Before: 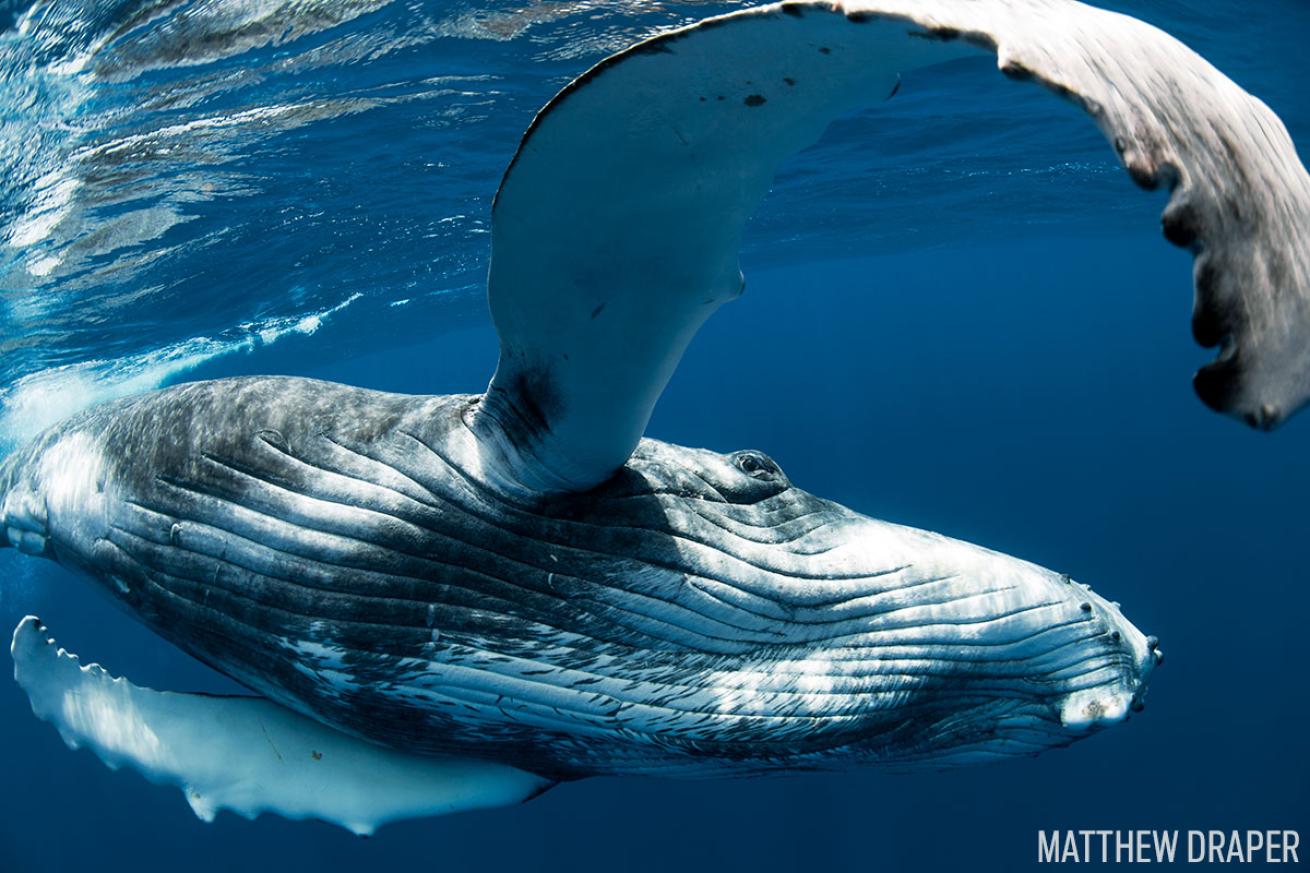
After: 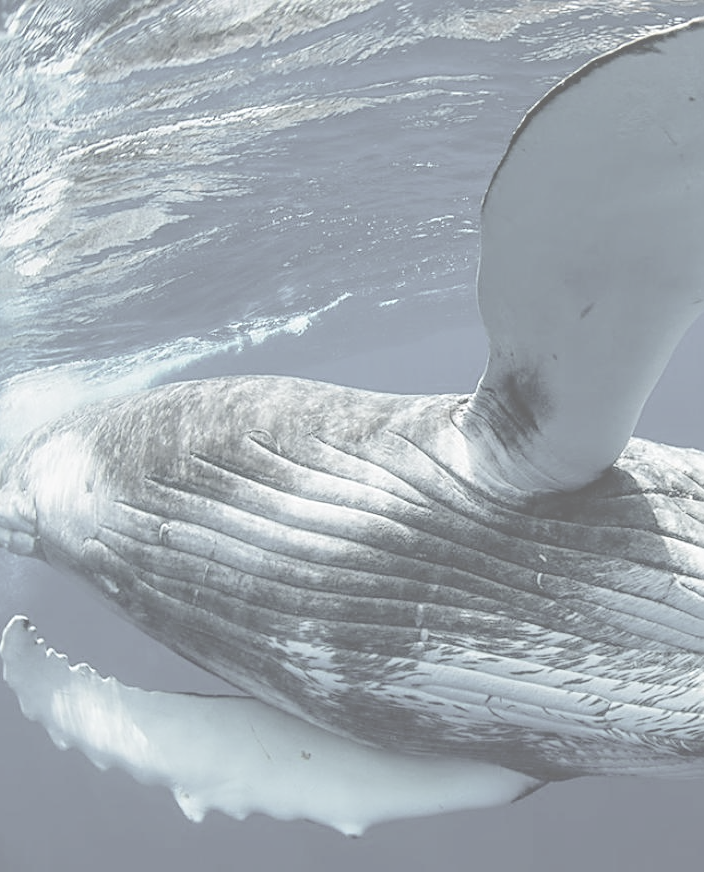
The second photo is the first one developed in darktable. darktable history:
contrast brightness saturation: contrast -0.307, brightness 0.752, saturation -0.764
sharpen: on, module defaults
crop: left 0.87%, right 45.315%, bottom 0.084%
local contrast: detail 130%
